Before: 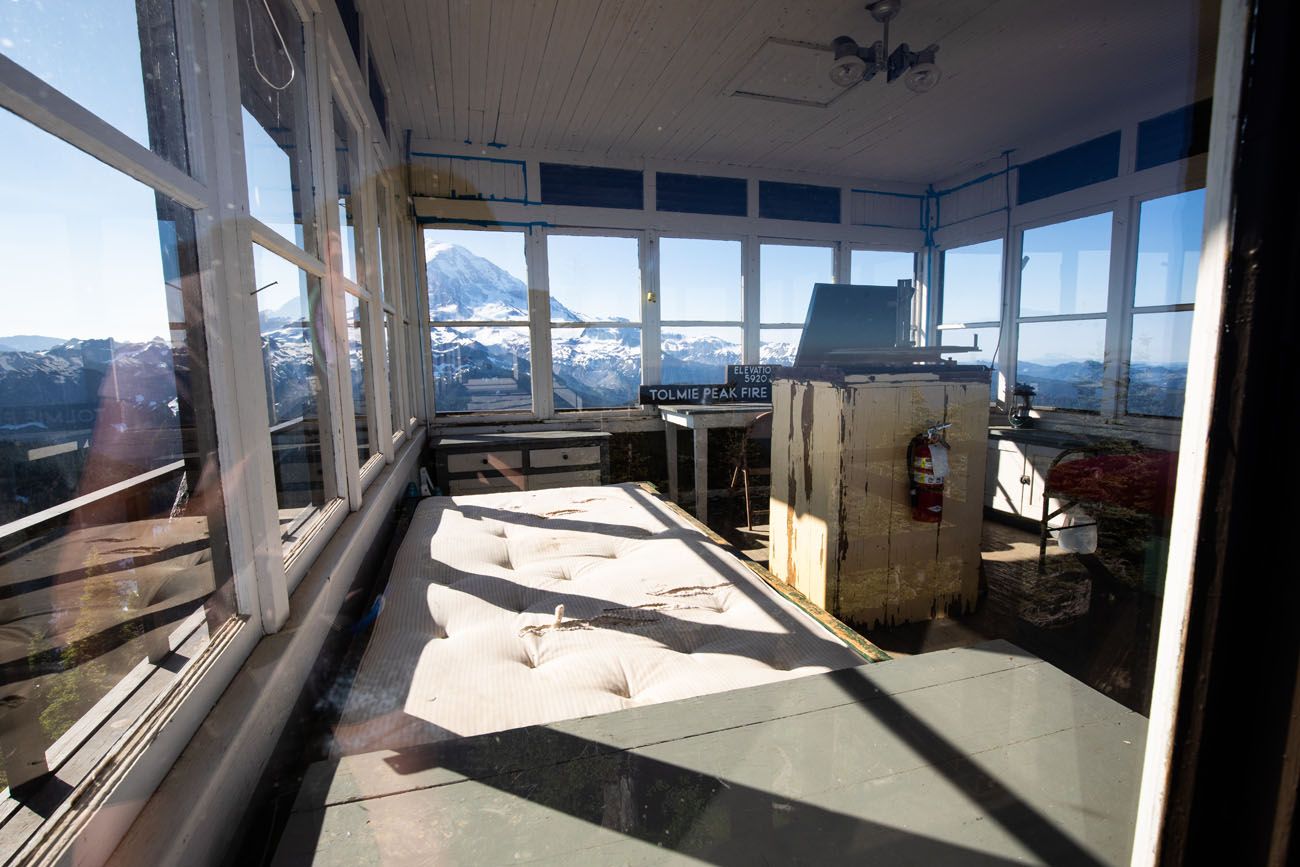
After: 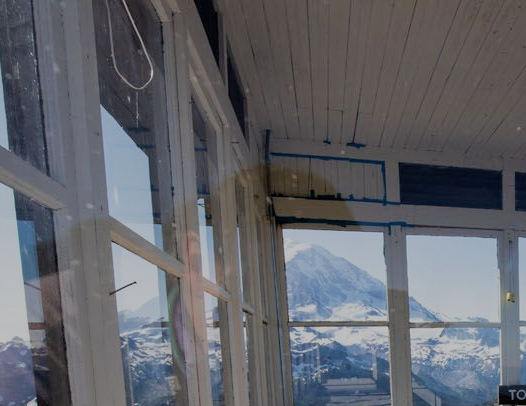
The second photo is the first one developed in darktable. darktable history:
crop and rotate: left 10.878%, top 0.095%, right 48.617%, bottom 53.004%
shadows and highlights: shadows 52.82, soften with gaussian
exposure: exposure -0.487 EV, compensate highlight preservation false
sharpen: radius 2.854, amount 0.876, threshold 47.352
filmic rgb: middle gray luminance 18.21%, black relative exposure -10.49 EV, white relative exposure 3.42 EV, threshold 3.06 EV, structure ↔ texture 99.12%, target black luminance 0%, hardness 6.01, latitude 98.13%, contrast 0.838, shadows ↔ highlights balance 0.647%, enable highlight reconstruction true
